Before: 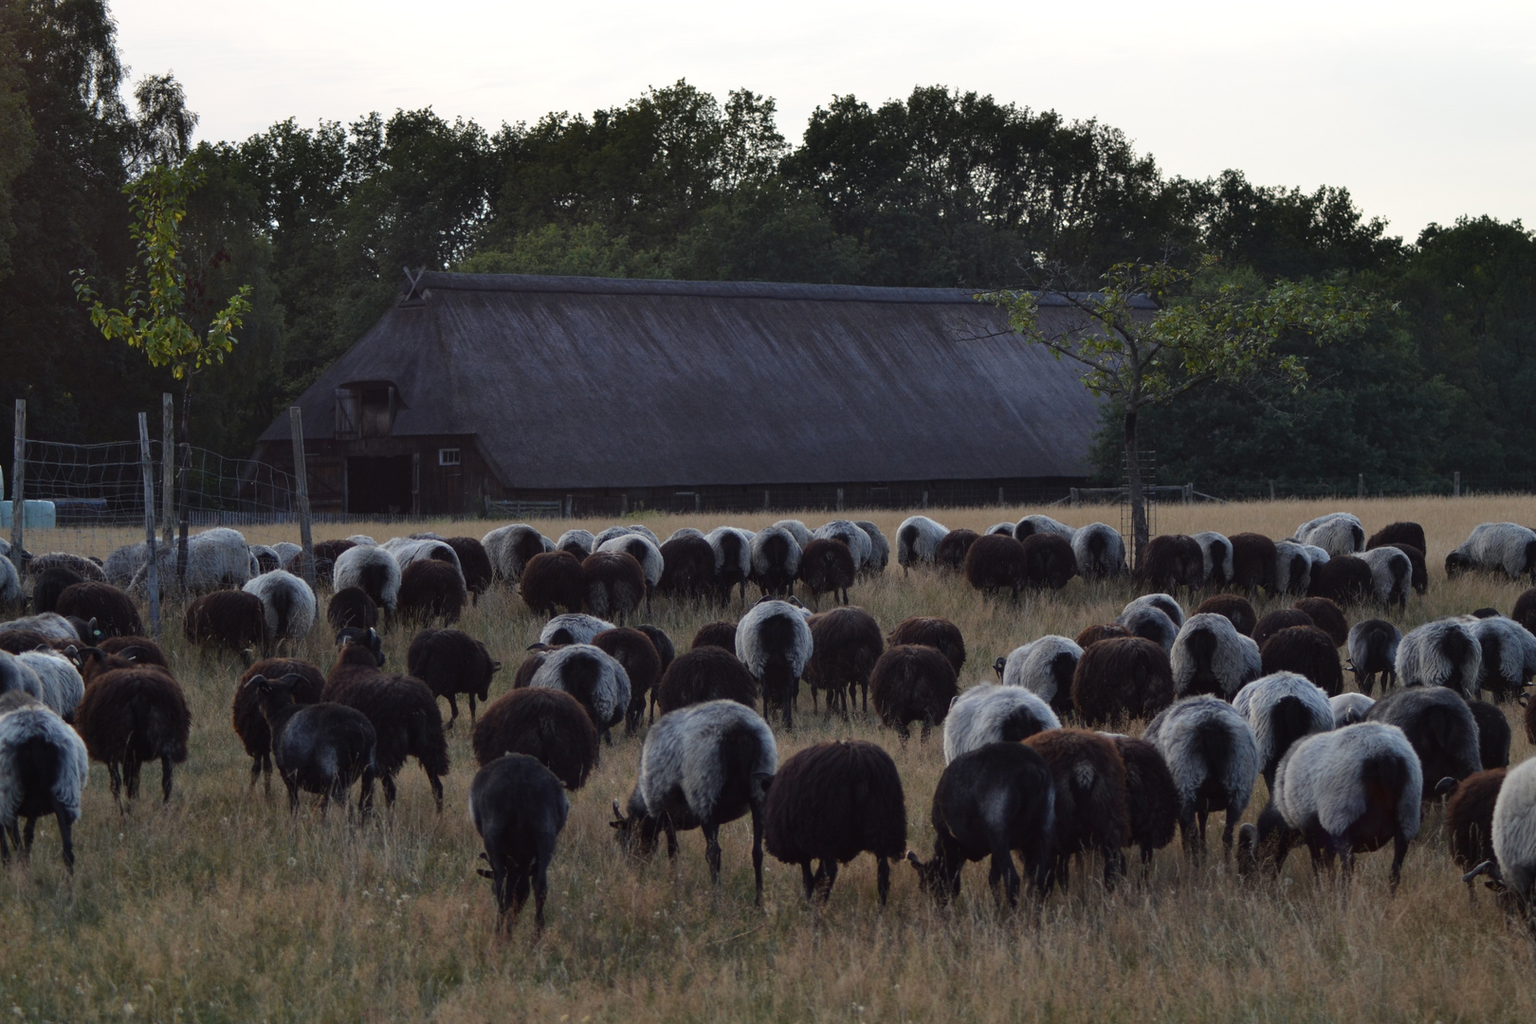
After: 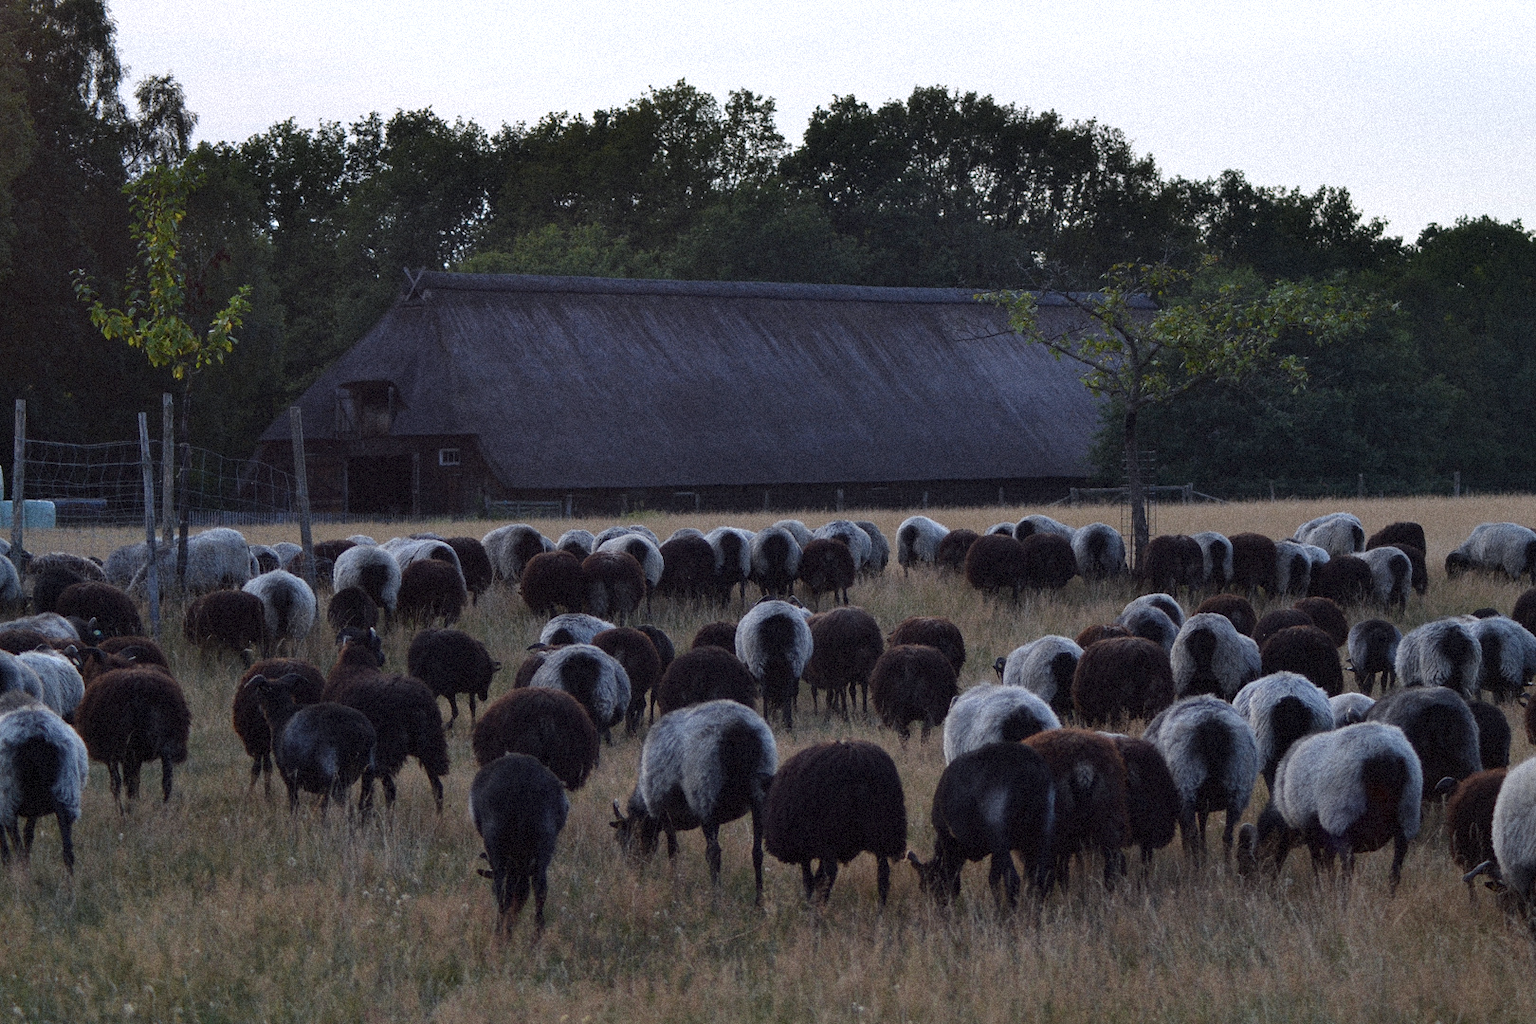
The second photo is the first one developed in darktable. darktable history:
grain: strength 35%, mid-tones bias 0%
color calibration: illuminant as shot in camera, x 0.358, y 0.373, temperature 4628.91 K
